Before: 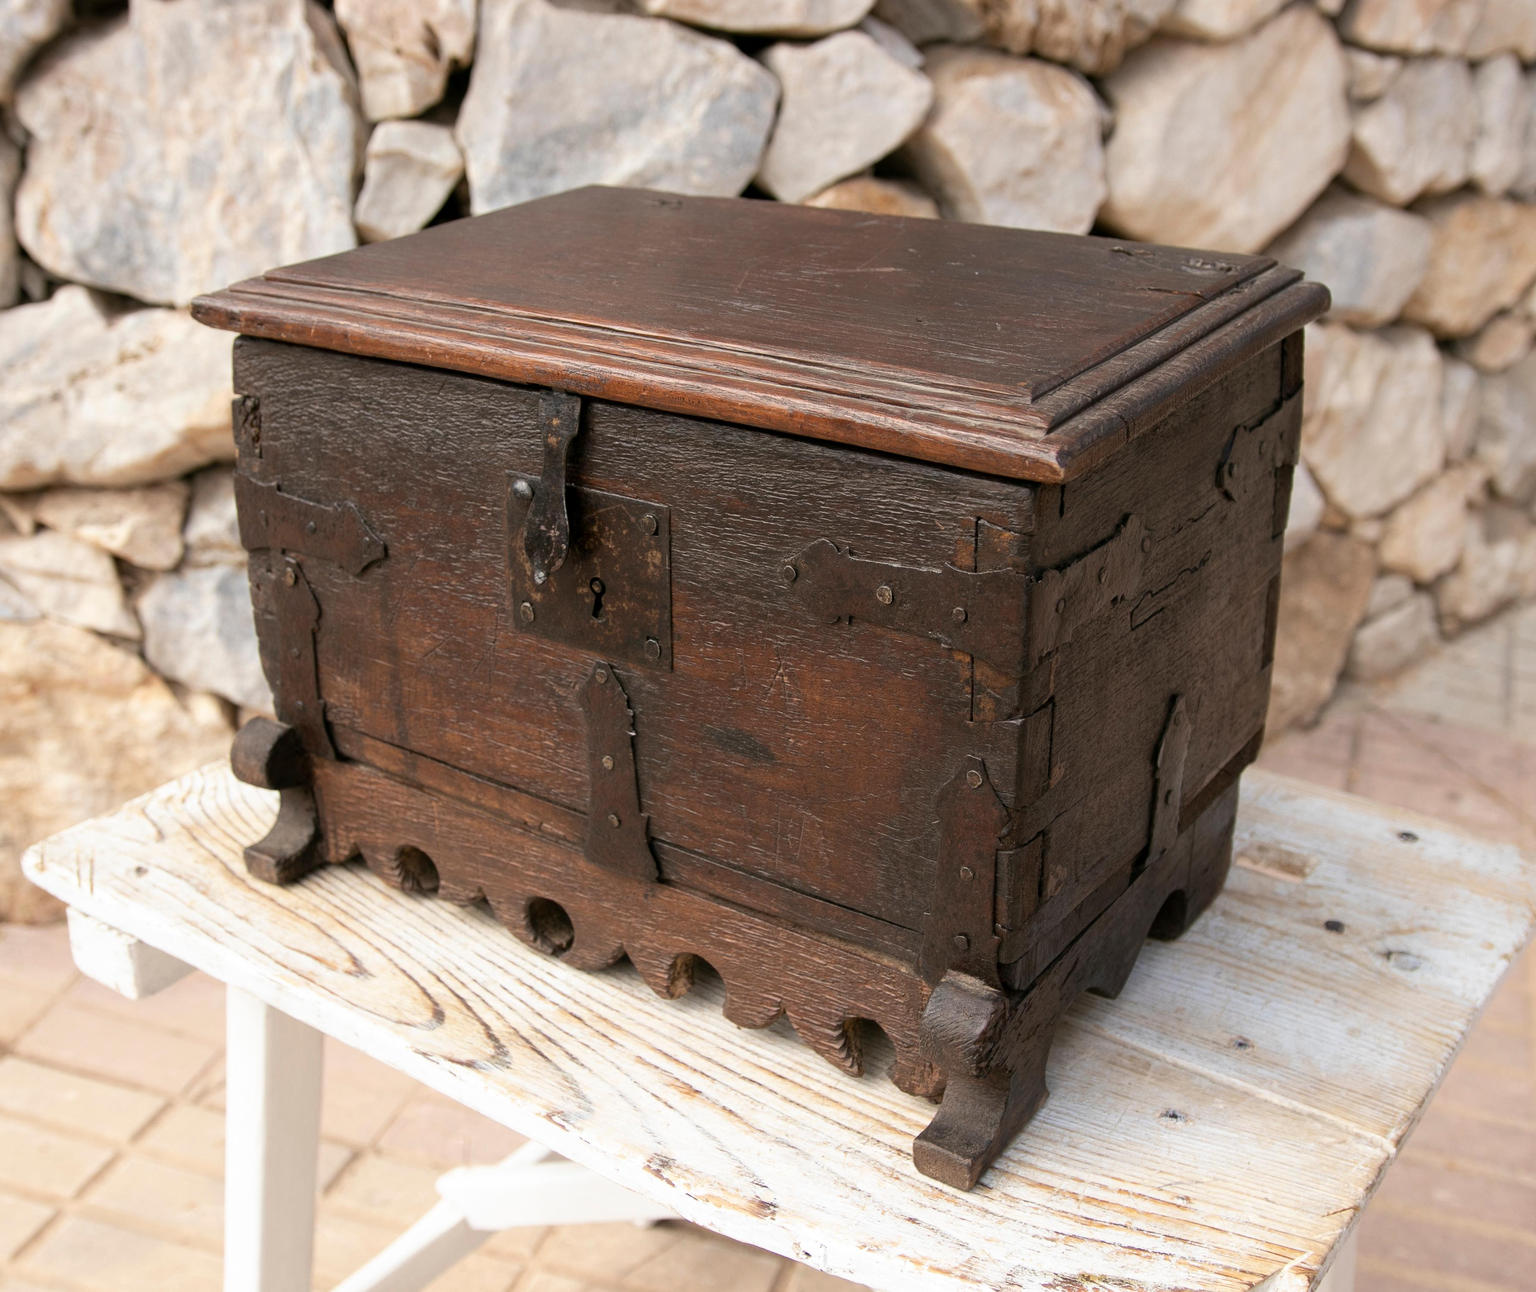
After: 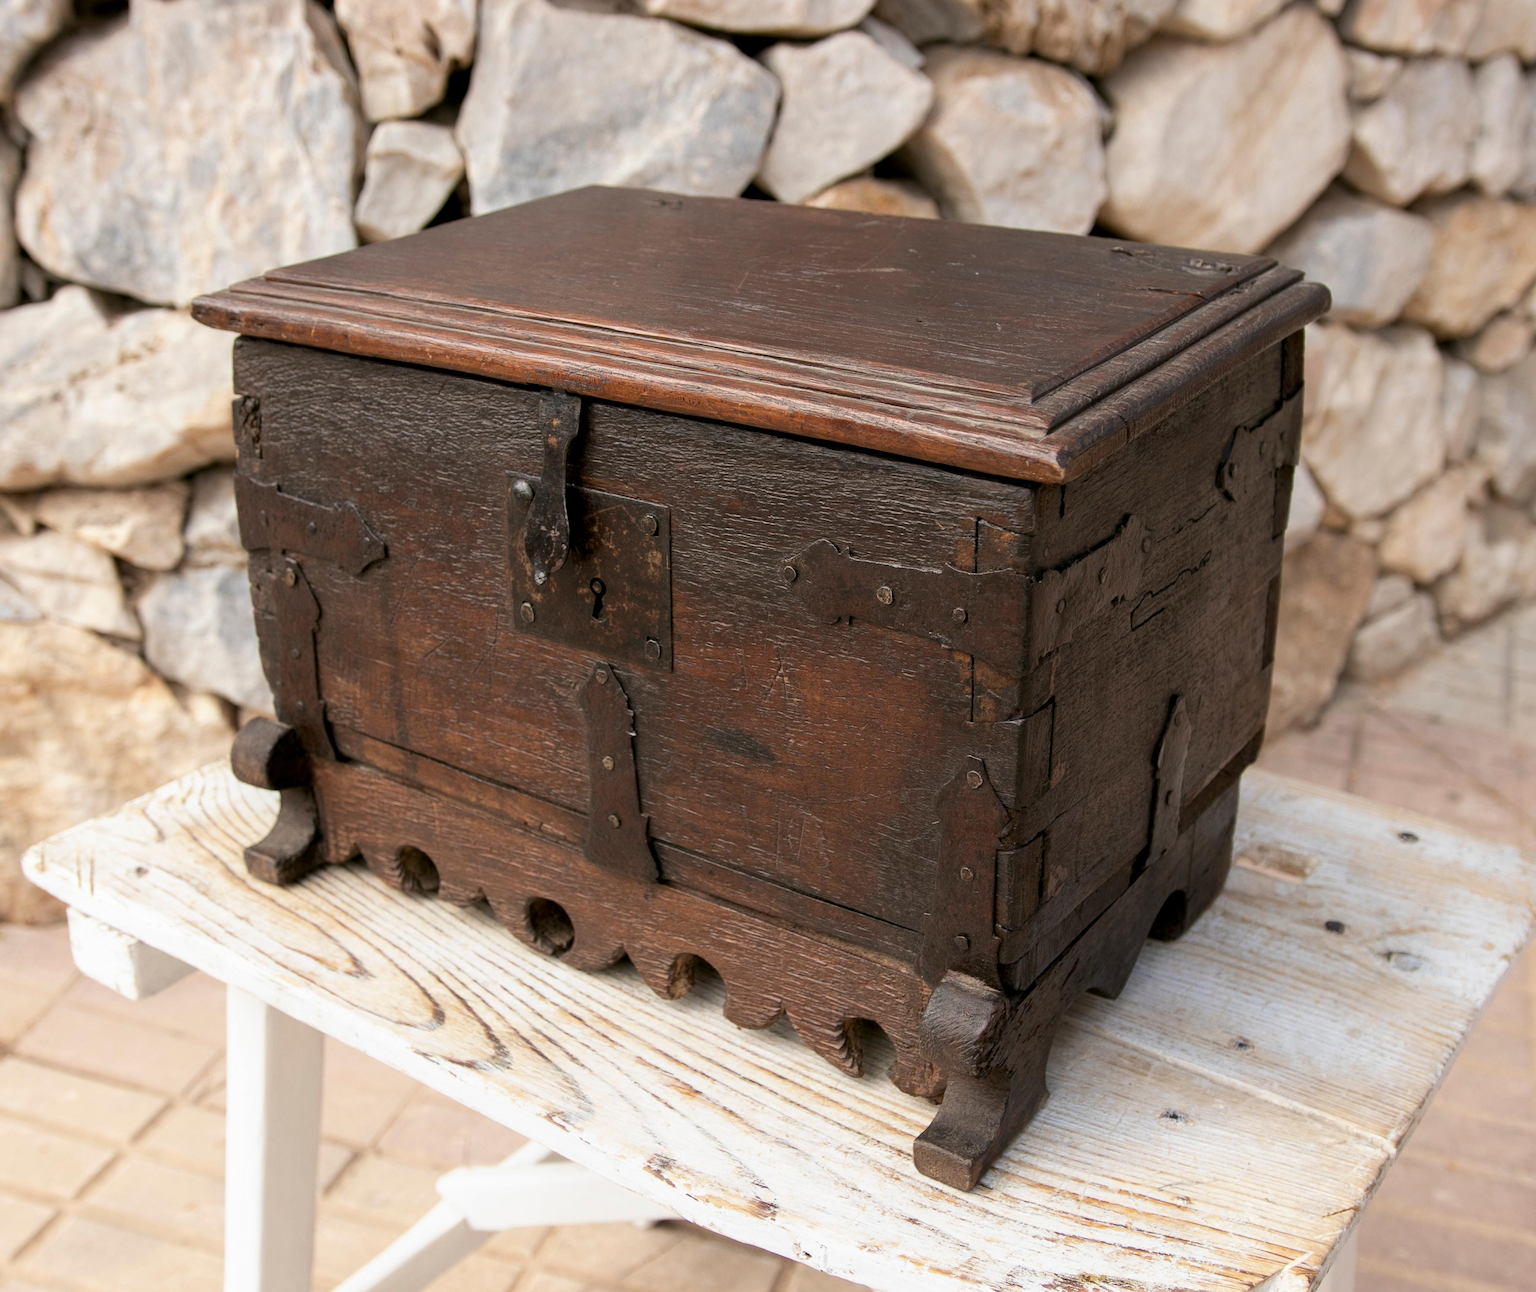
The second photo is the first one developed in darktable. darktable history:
local contrast: highlights 62%, shadows 115%, detail 106%, midtone range 0.528
